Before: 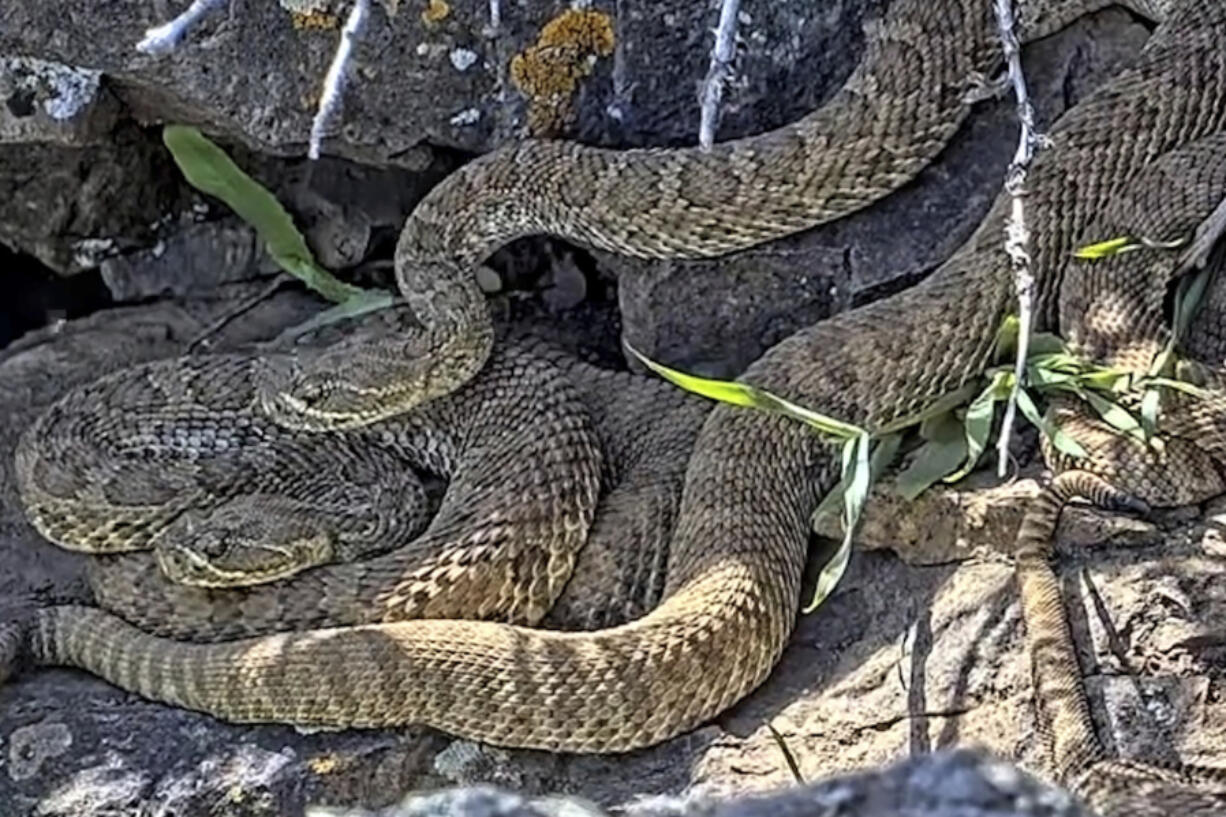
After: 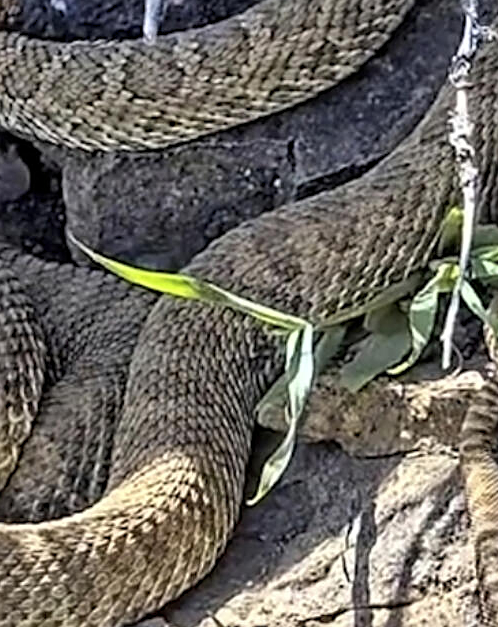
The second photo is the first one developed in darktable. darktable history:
crop: left 45.417%, top 13.273%, right 13.94%, bottom 9.958%
levels: mode automatic
sharpen: amount 0.485
shadows and highlights: soften with gaussian
